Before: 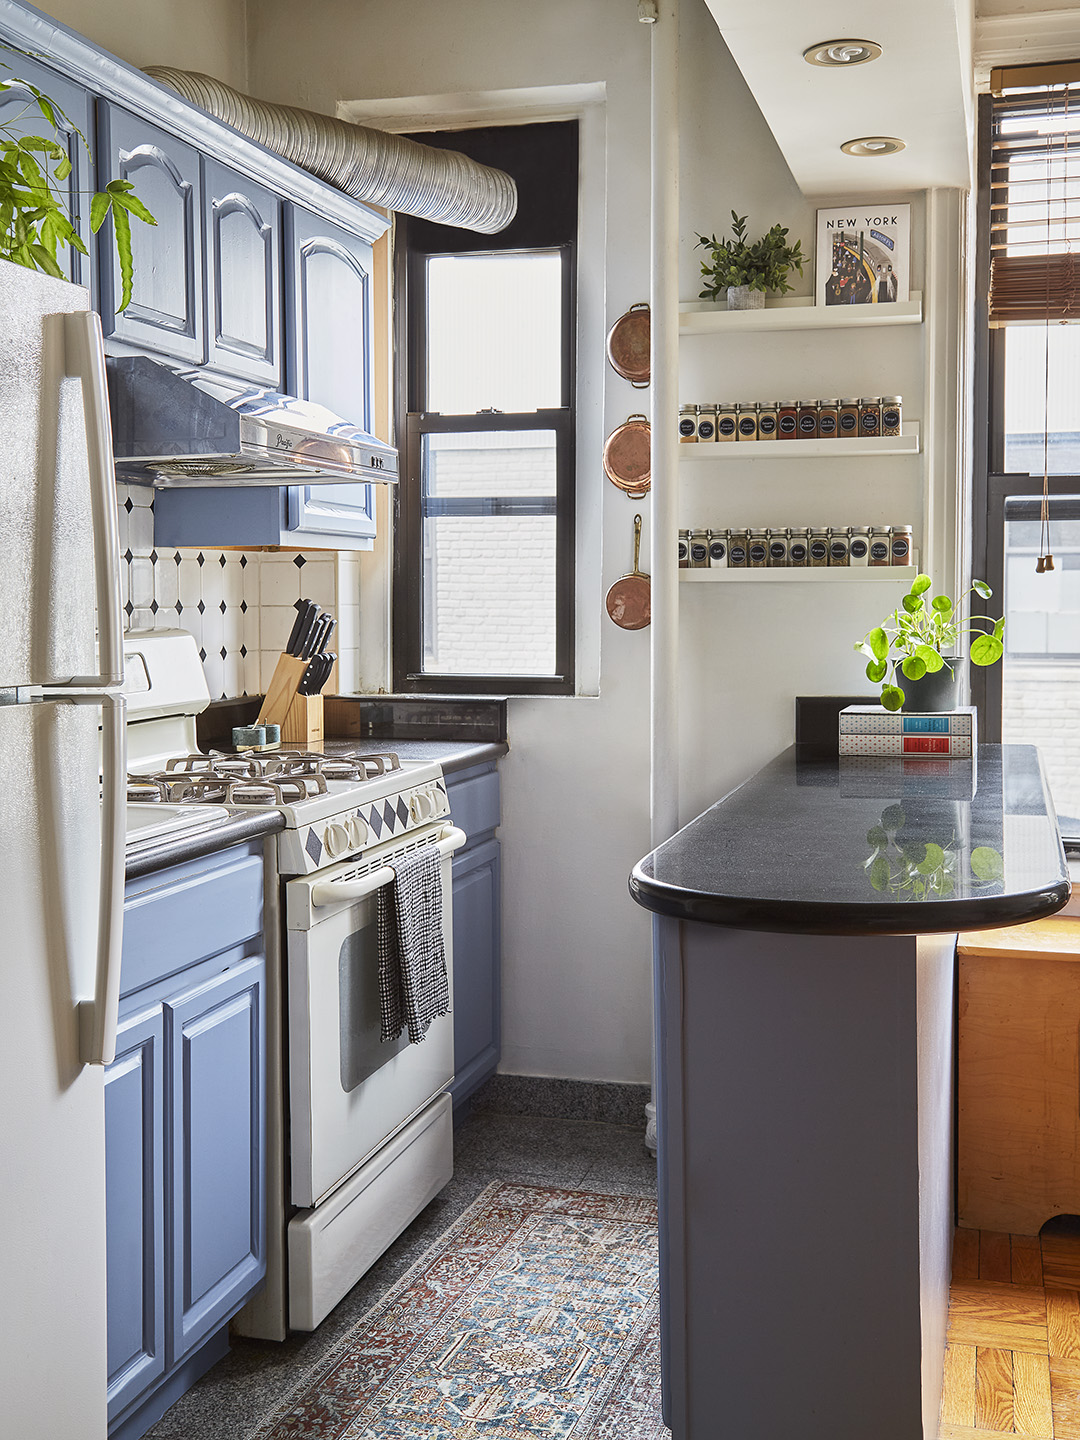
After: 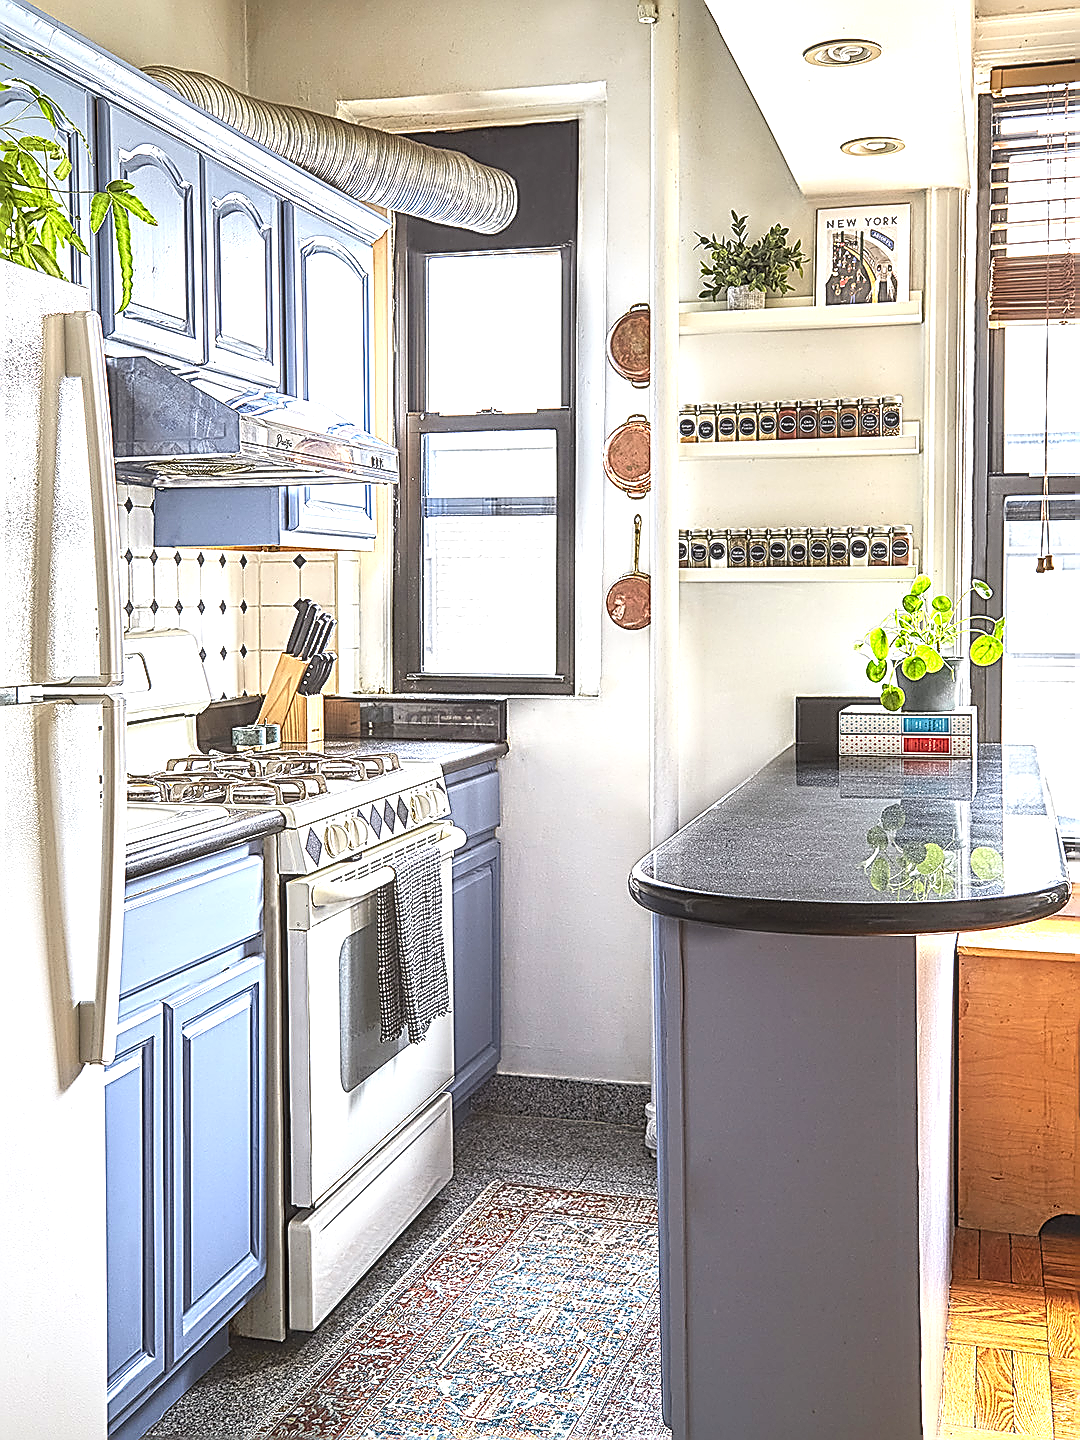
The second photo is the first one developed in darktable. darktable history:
contrast brightness saturation: contrast 0.098, brightness 0.038, saturation 0.086
exposure: black level correction -0.005, exposure 1.007 EV
local contrast: highlights 24%, detail 130%
sharpen: amount 1.866
